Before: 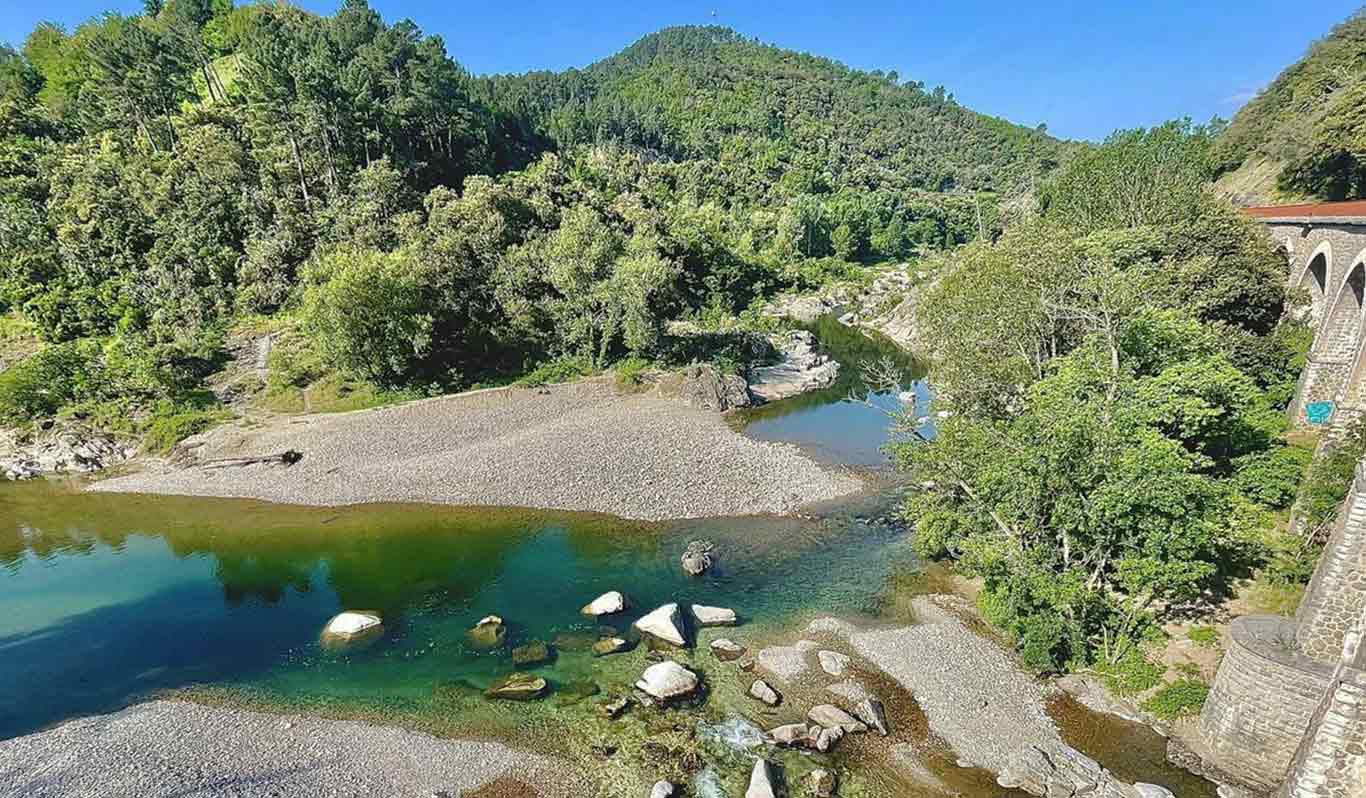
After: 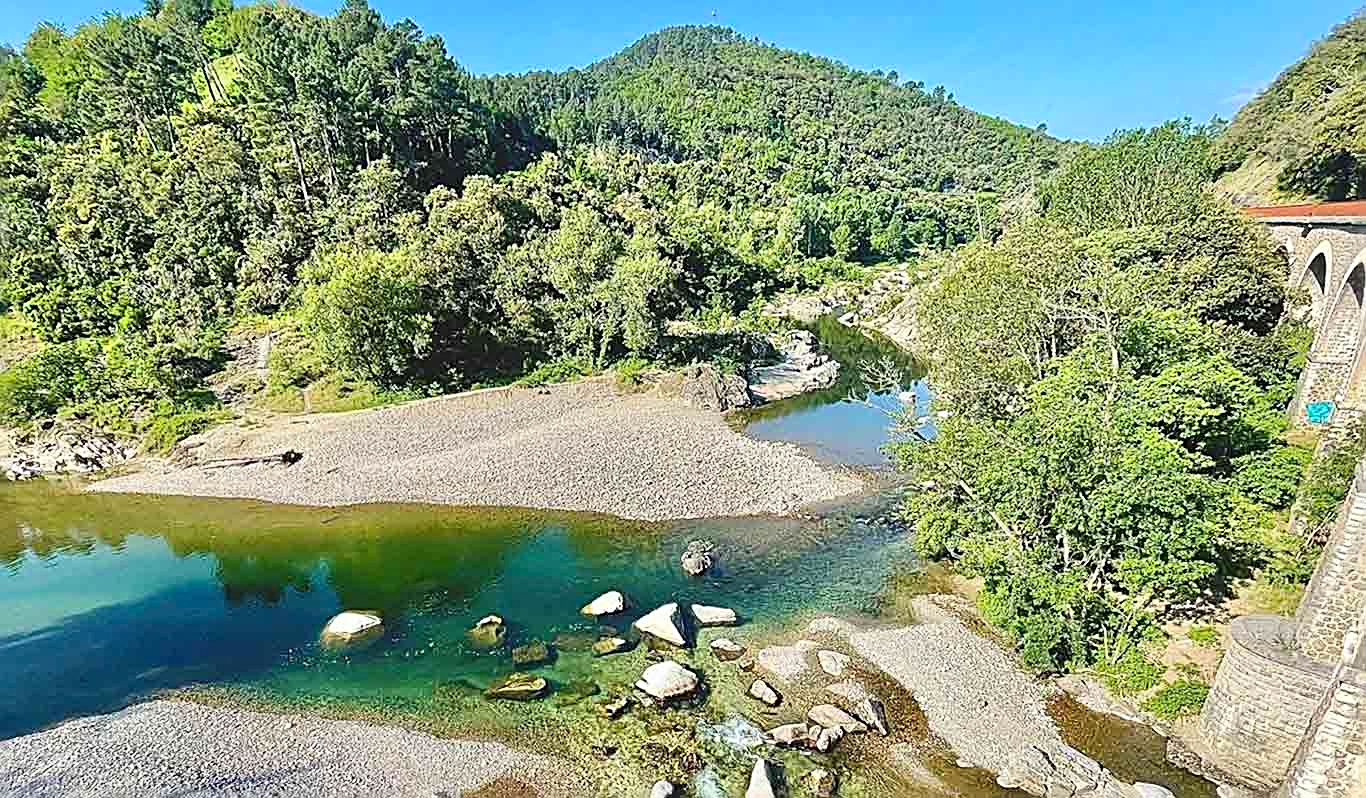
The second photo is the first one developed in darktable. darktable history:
sharpen: radius 2.817, amount 0.715
contrast brightness saturation: contrast 0.2, brightness 0.16, saturation 0.22
